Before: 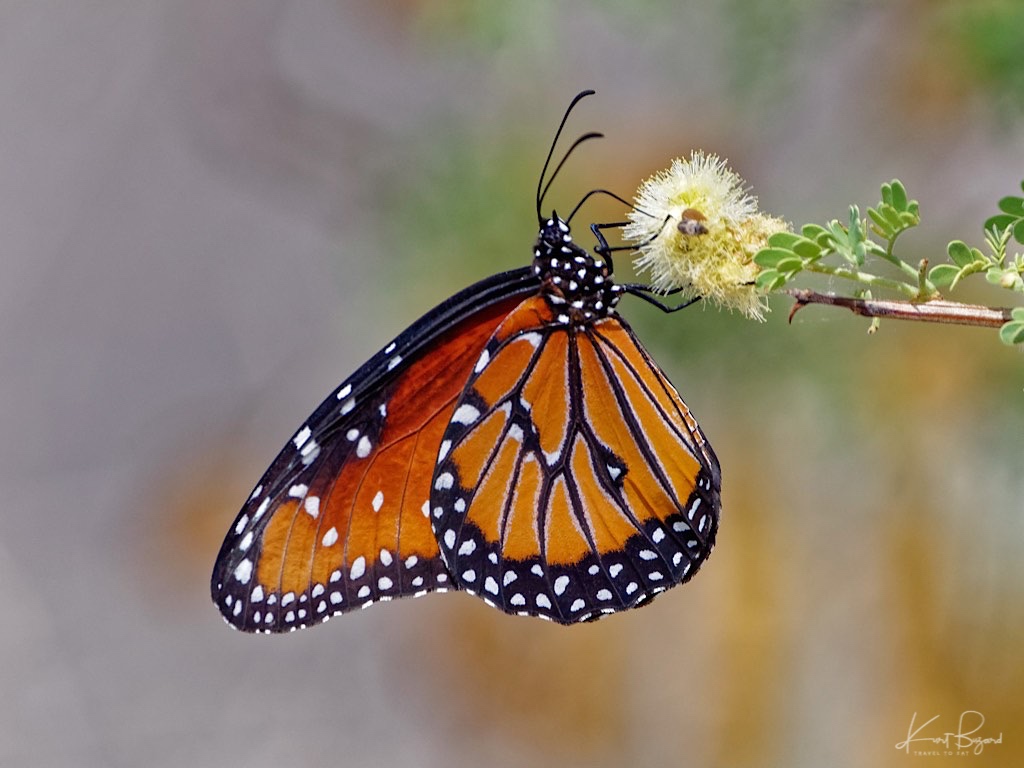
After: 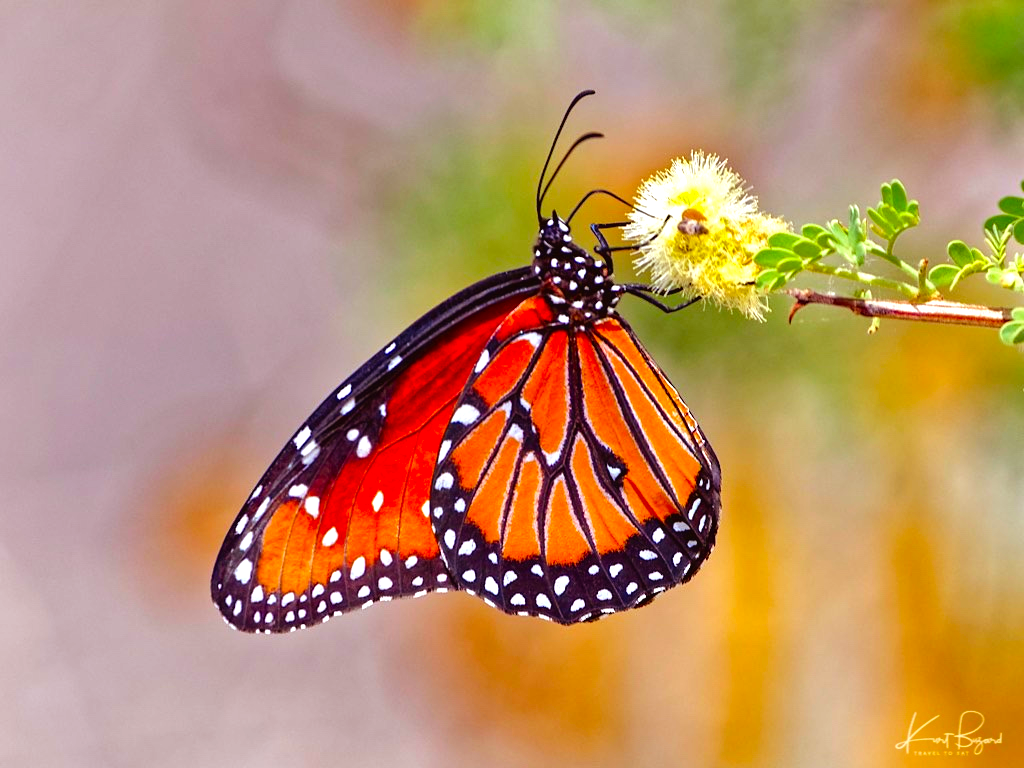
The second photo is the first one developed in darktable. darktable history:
exposure: black level correction -0.002, exposure 0.708 EV, compensate exposure bias true, compensate highlight preservation false
contrast brightness saturation: saturation 0.5
rgb levels: mode RGB, independent channels, levels [[0, 0.5, 1], [0, 0.521, 1], [0, 0.536, 1]]
